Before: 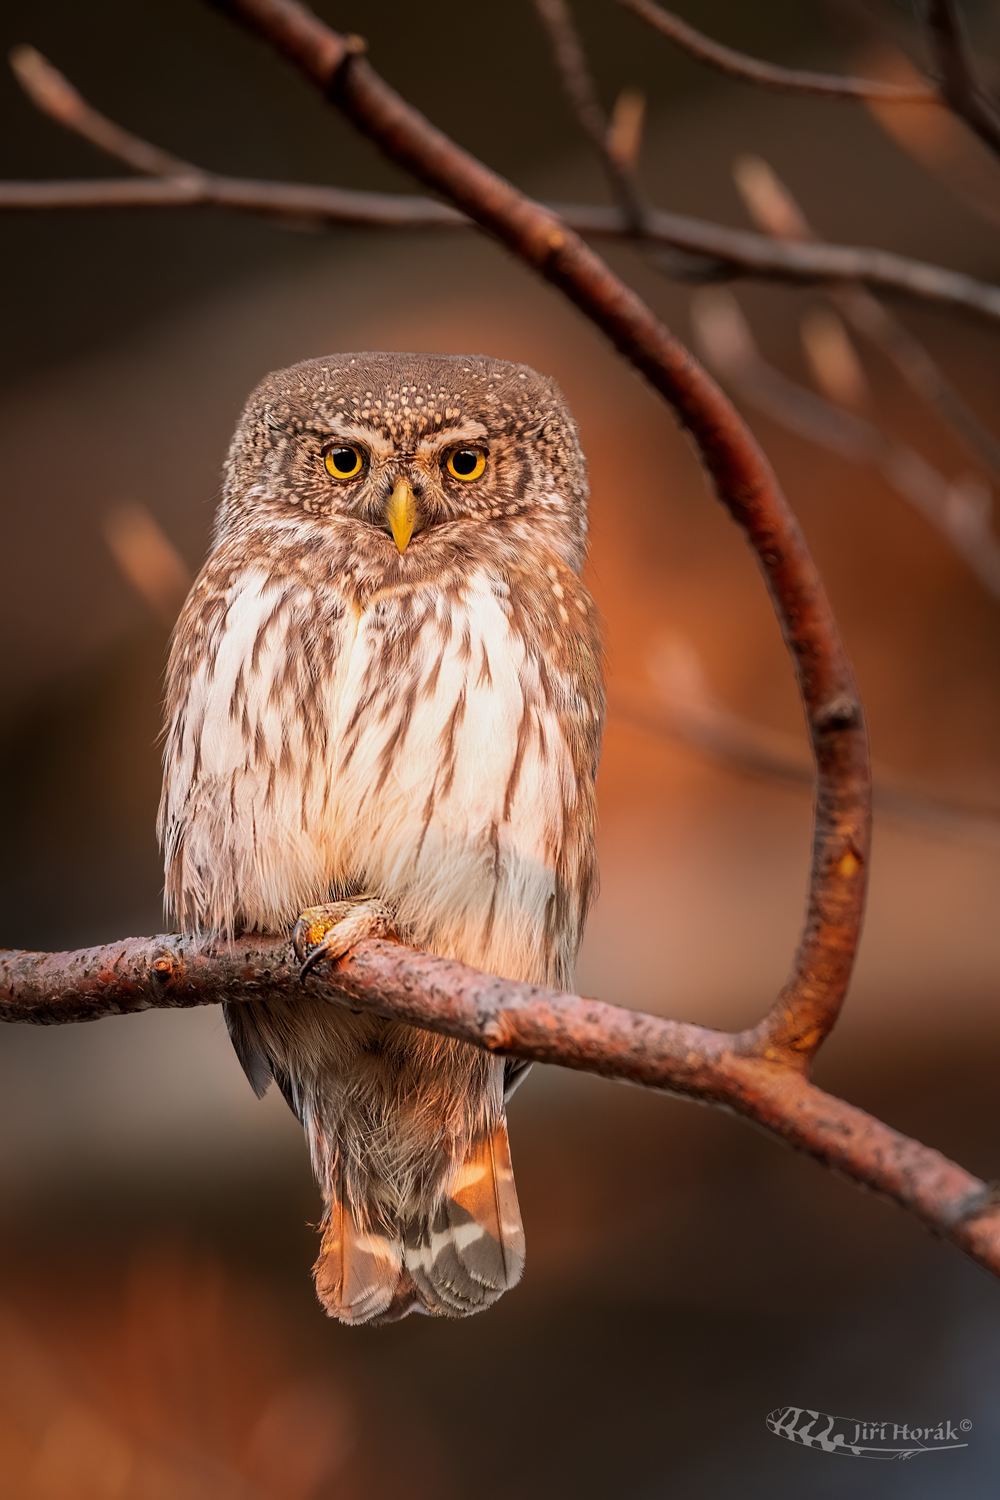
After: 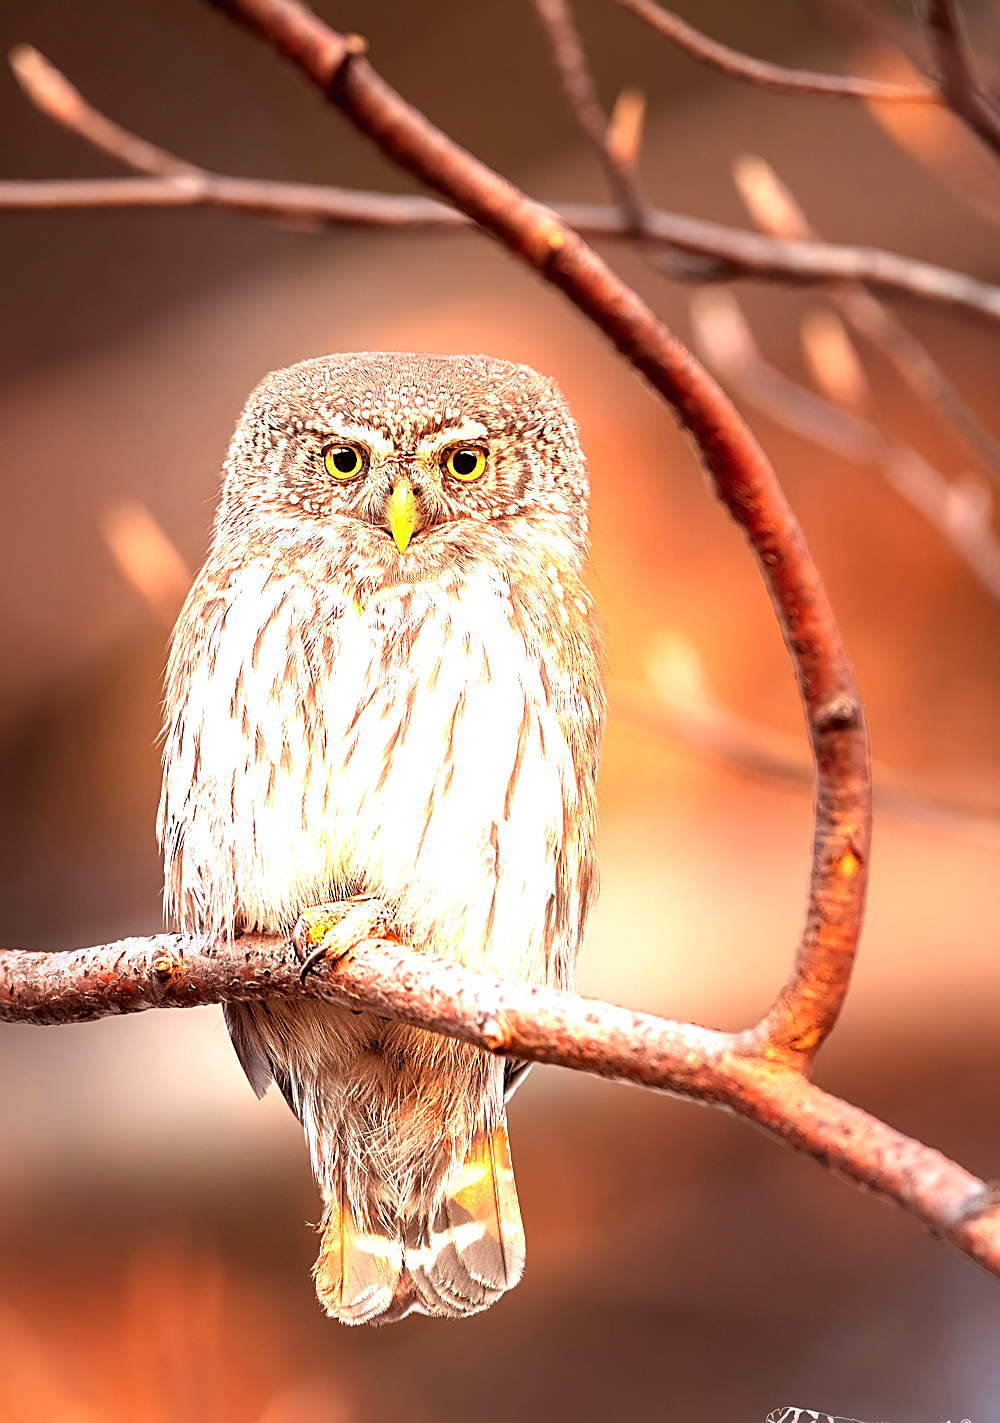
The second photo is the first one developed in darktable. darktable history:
rgb levels: mode RGB, independent channels, levels [[0, 0.474, 1], [0, 0.5, 1], [0, 0.5, 1]]
exposure: black level correction 0, exposure 1.9 EV, compensate highlight preservation false
sharpen: amount 0.55
crop and rotate: top 0%, bottom 5.097%
